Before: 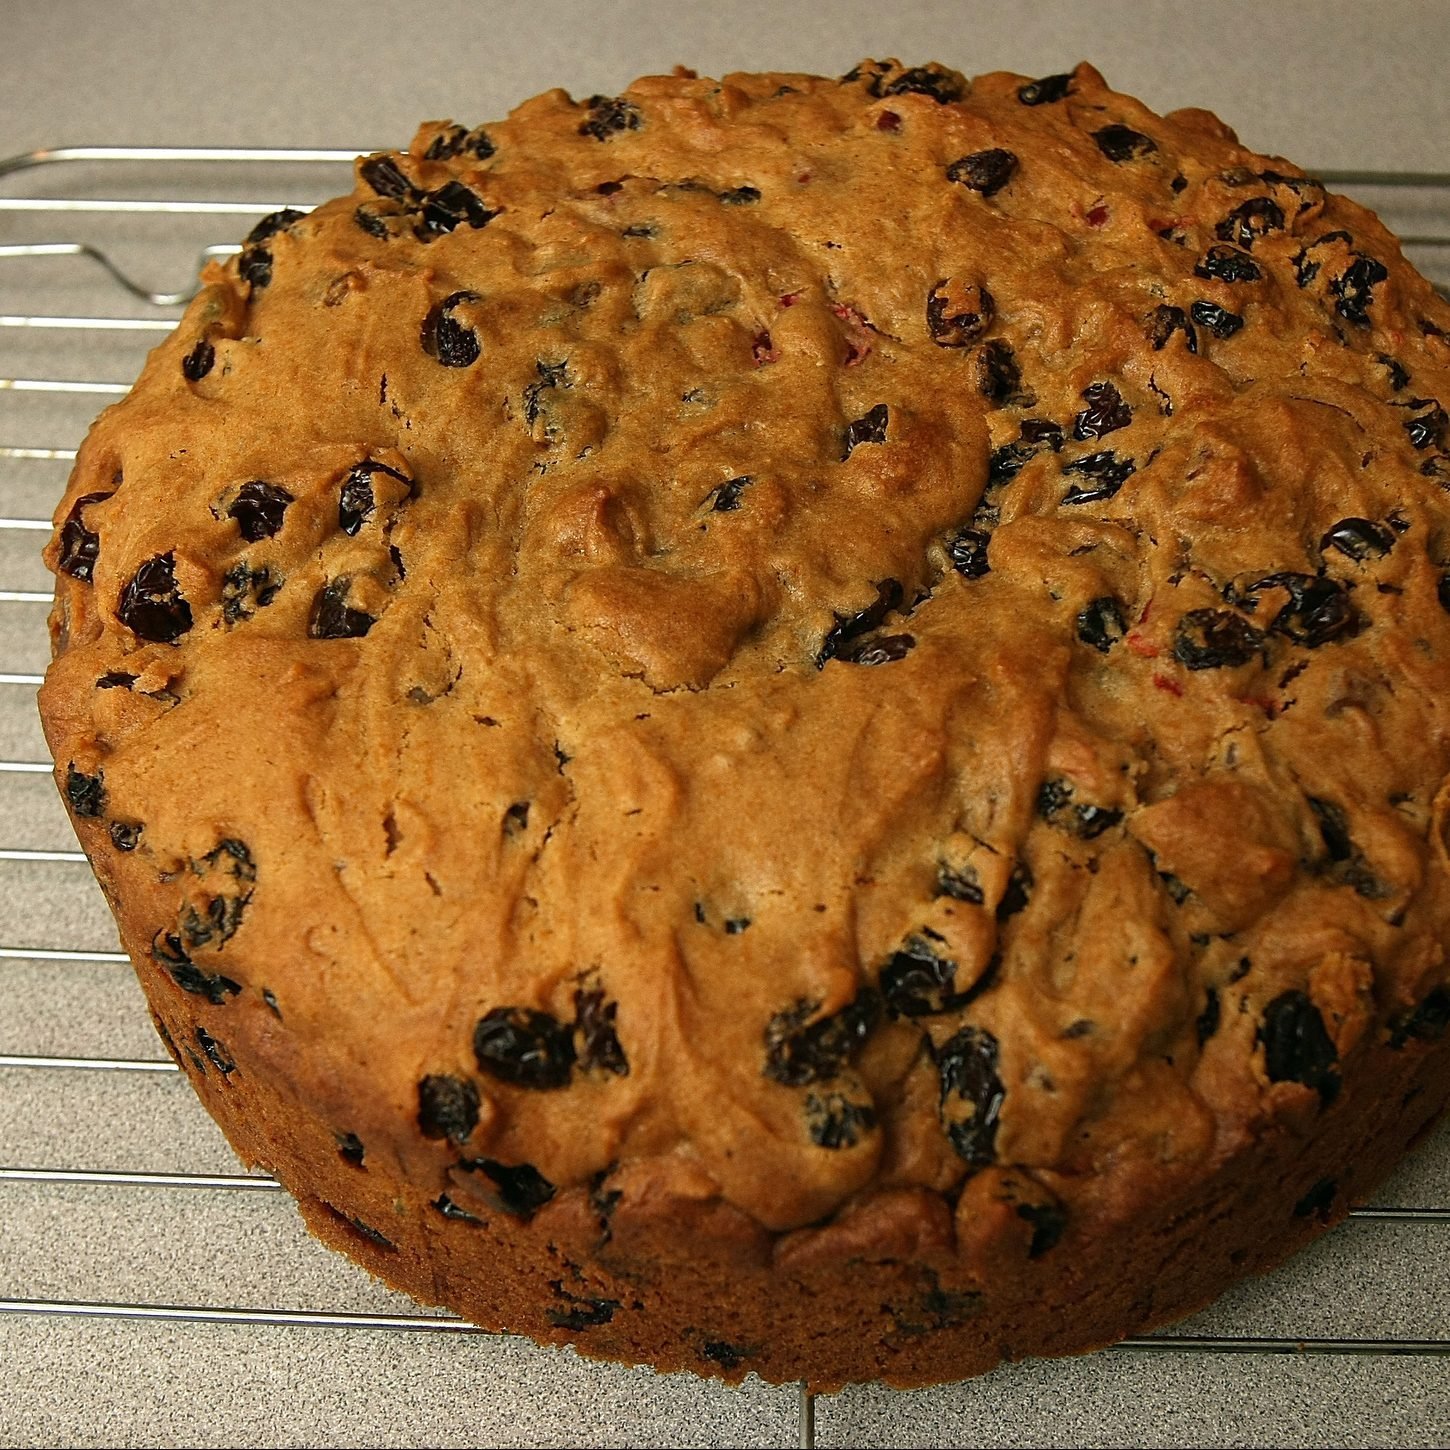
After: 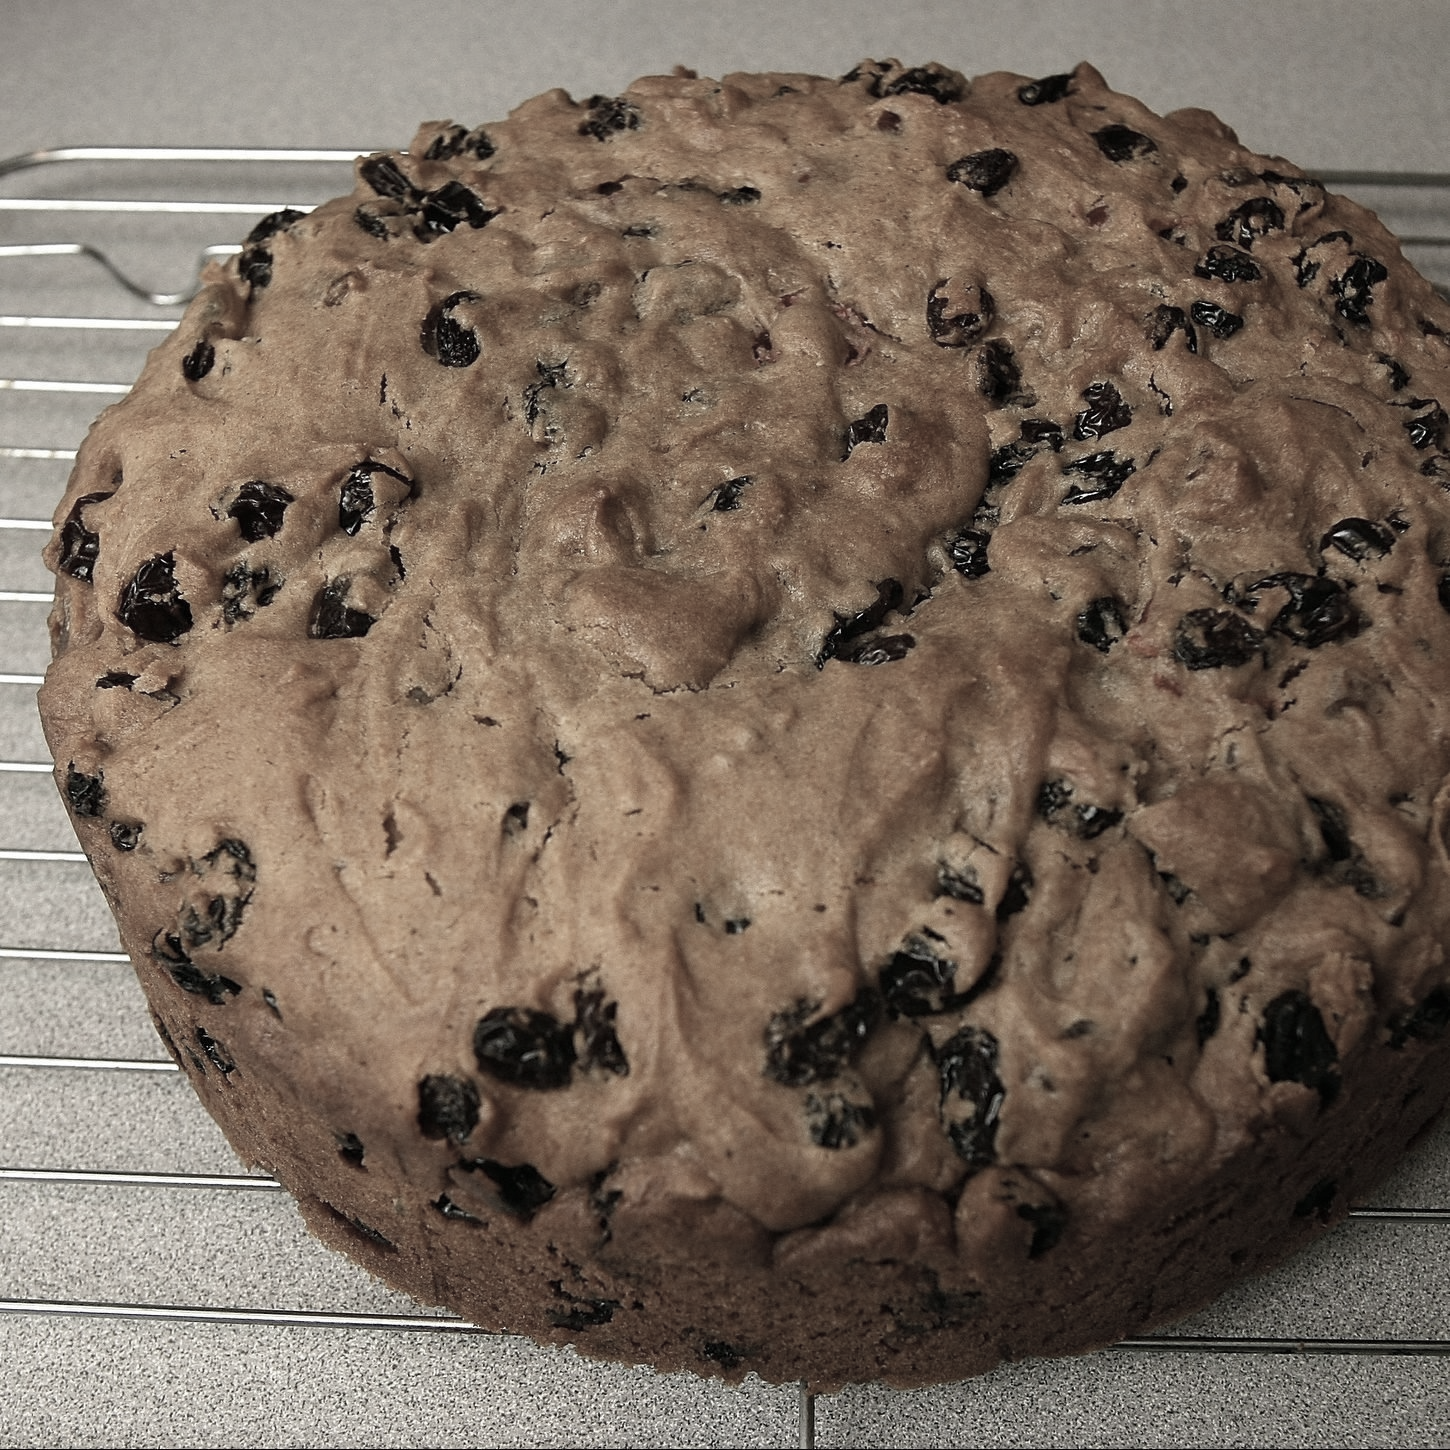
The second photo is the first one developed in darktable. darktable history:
color zones: curves: ch1 [(0, 0.153) (0.143, 0.15) (0.286, 0.151) (0.429, 0.152) (0.571, 0.152) (0.714, 0.151) (0.857, 0.151) (1, 0.153)]
